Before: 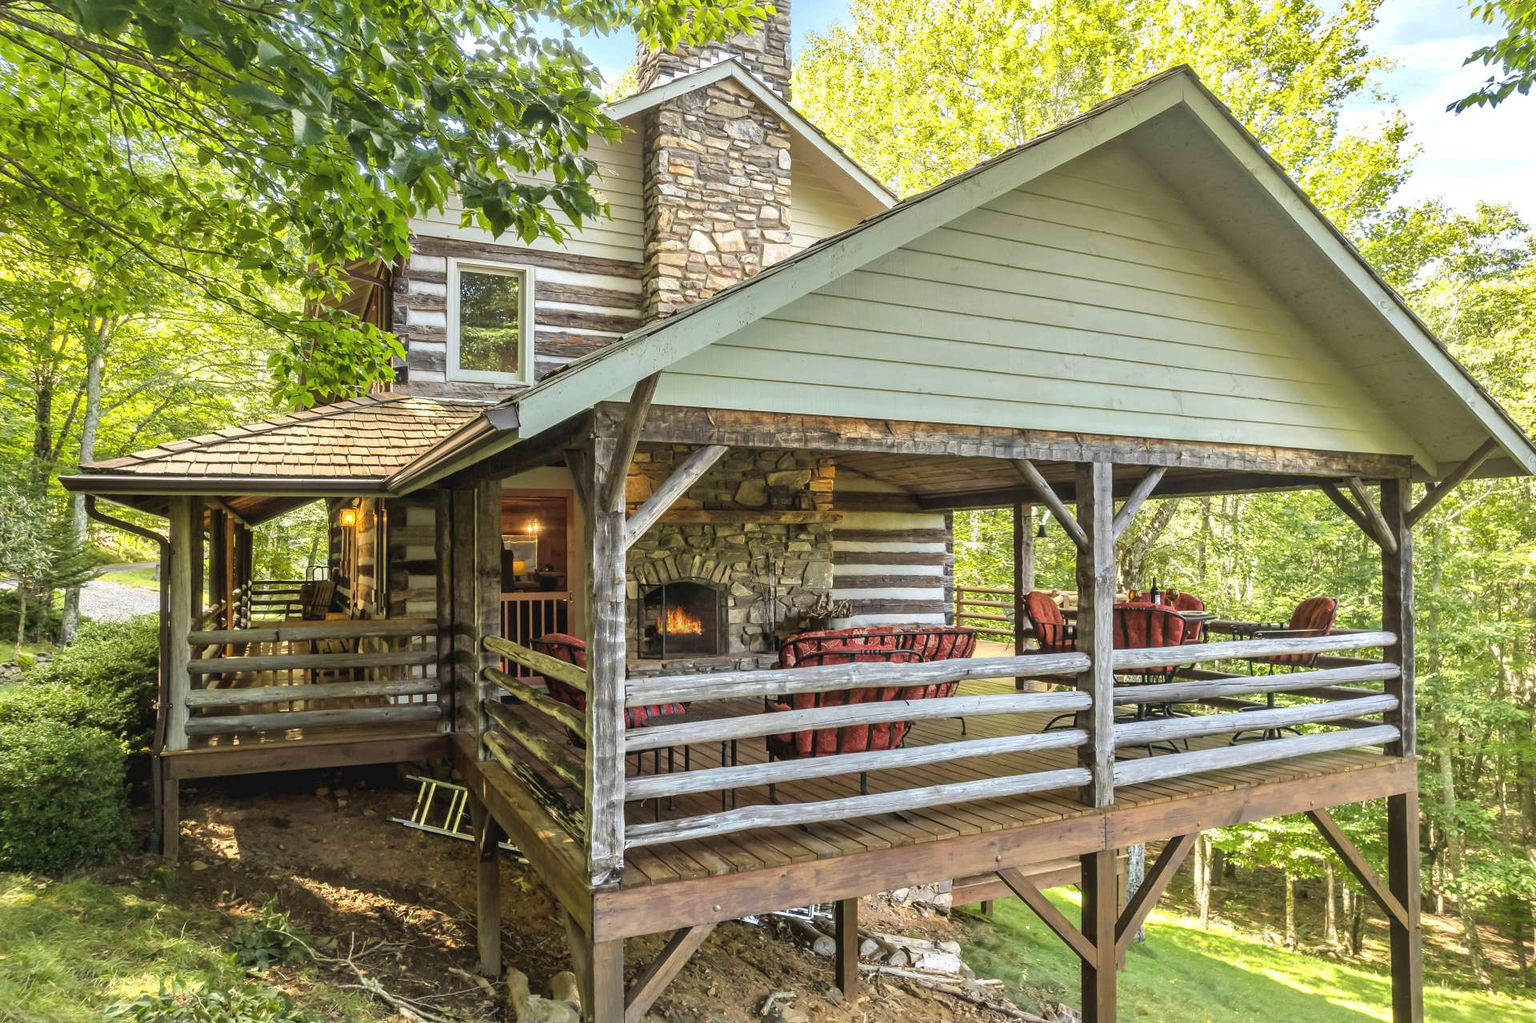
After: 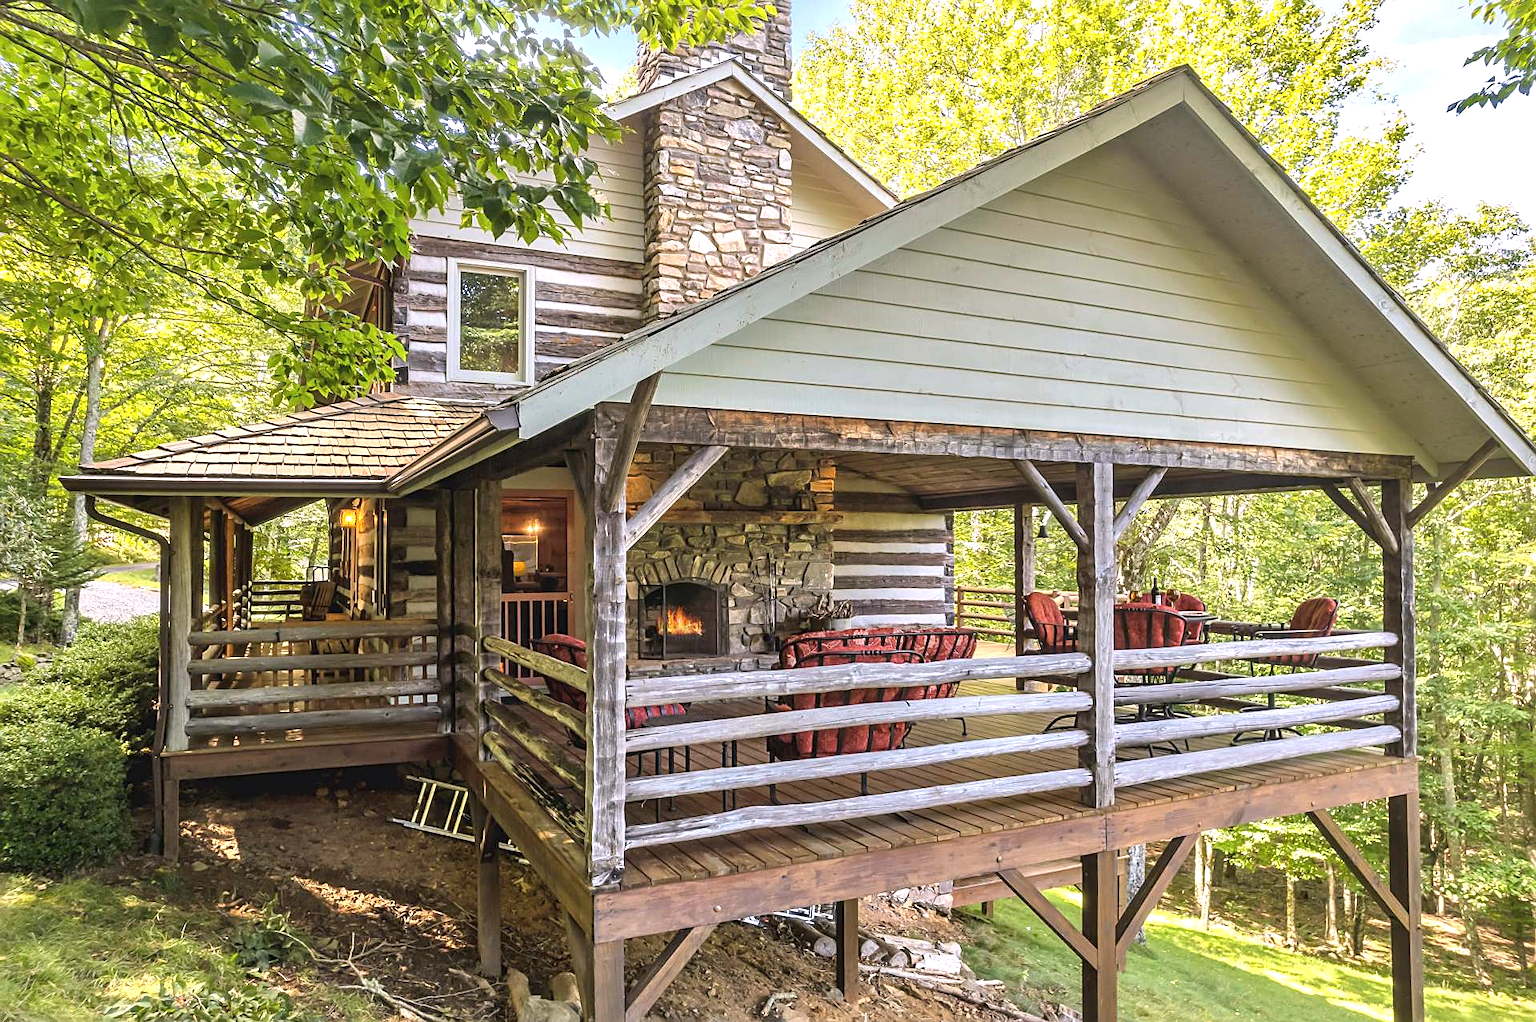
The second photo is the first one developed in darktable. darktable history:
white balance: red 1.05, blue 1.072
sharpen: on, module defaults
exposure: exposure 0.15 EV, compensate highlight preservation false
